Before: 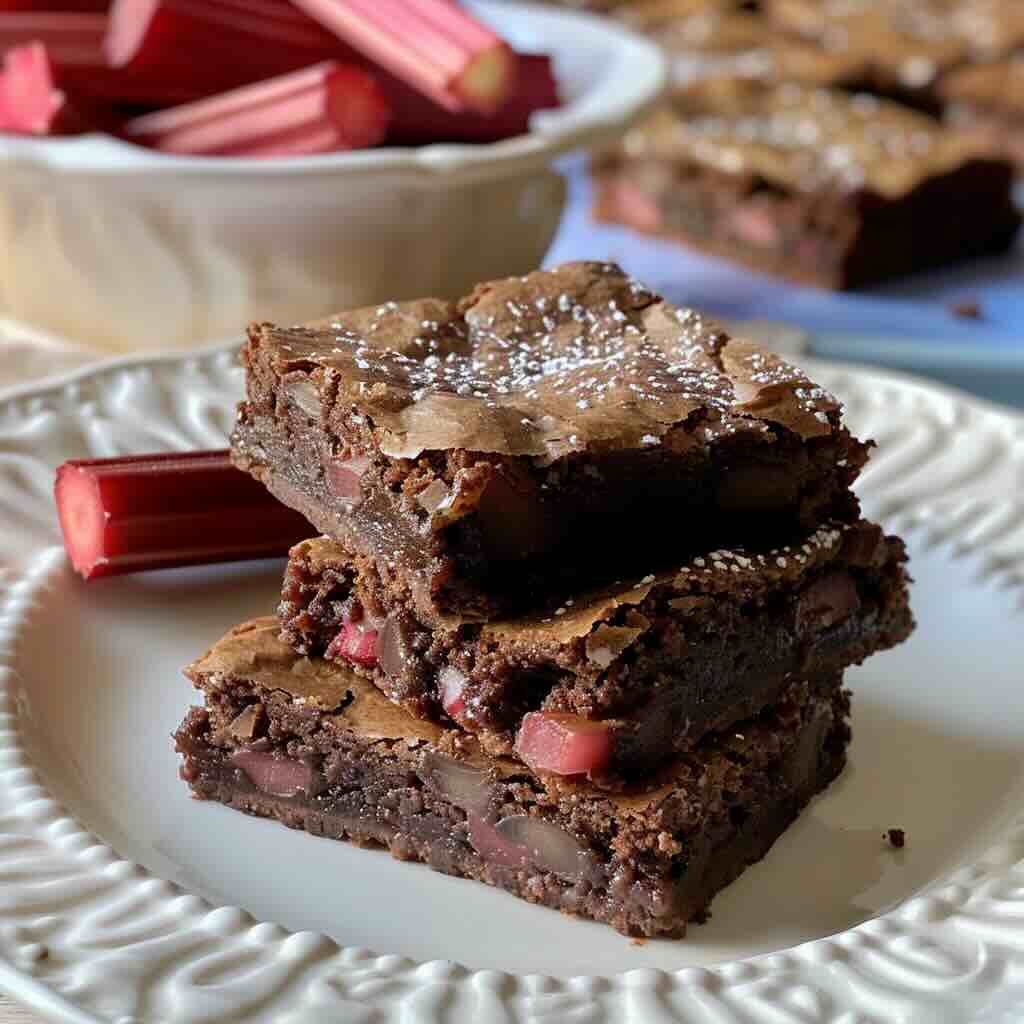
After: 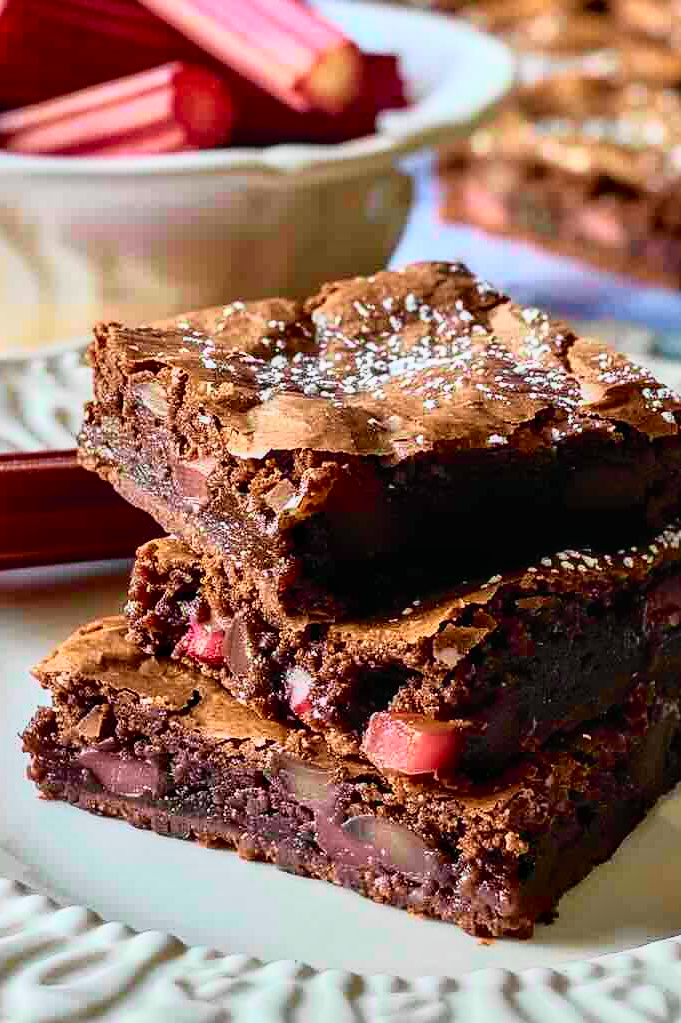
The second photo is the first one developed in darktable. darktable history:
tone curve: curves: ch0 [(0, 0) (0.046, 0.031) (0.163, 0.114) (0.391, 0.432) (0.488, 0.561) (0.695, 0.839) (0.785, 0.904) (1, 0.965)]; ch1 [(0, 0) (0.248, 0.252) (0.427, 0.412) (0.482, 0.462) (0.499, 0.497) (0.518, 0.52) (0.535, 0.577) (0.585, 0.623) (0.679, 0.743) (0.788, 0.809) (1, 1)]; ch2 [(0, 0) (0.313, 0.262) (0.427, 0.417) (0.473, 0.47) (0.503, 0.503) (0.523, 0.515) (0.557, 0.596) (0.598, 0.646) (0.708, 0.771) (1, 1)], color space Lab, independent channels, preserve colors none
local contrast: on, module defaults
sharpen: radius 1.007, threshold 0.889
crop and rotate: left 15.014%, right 18.479%
